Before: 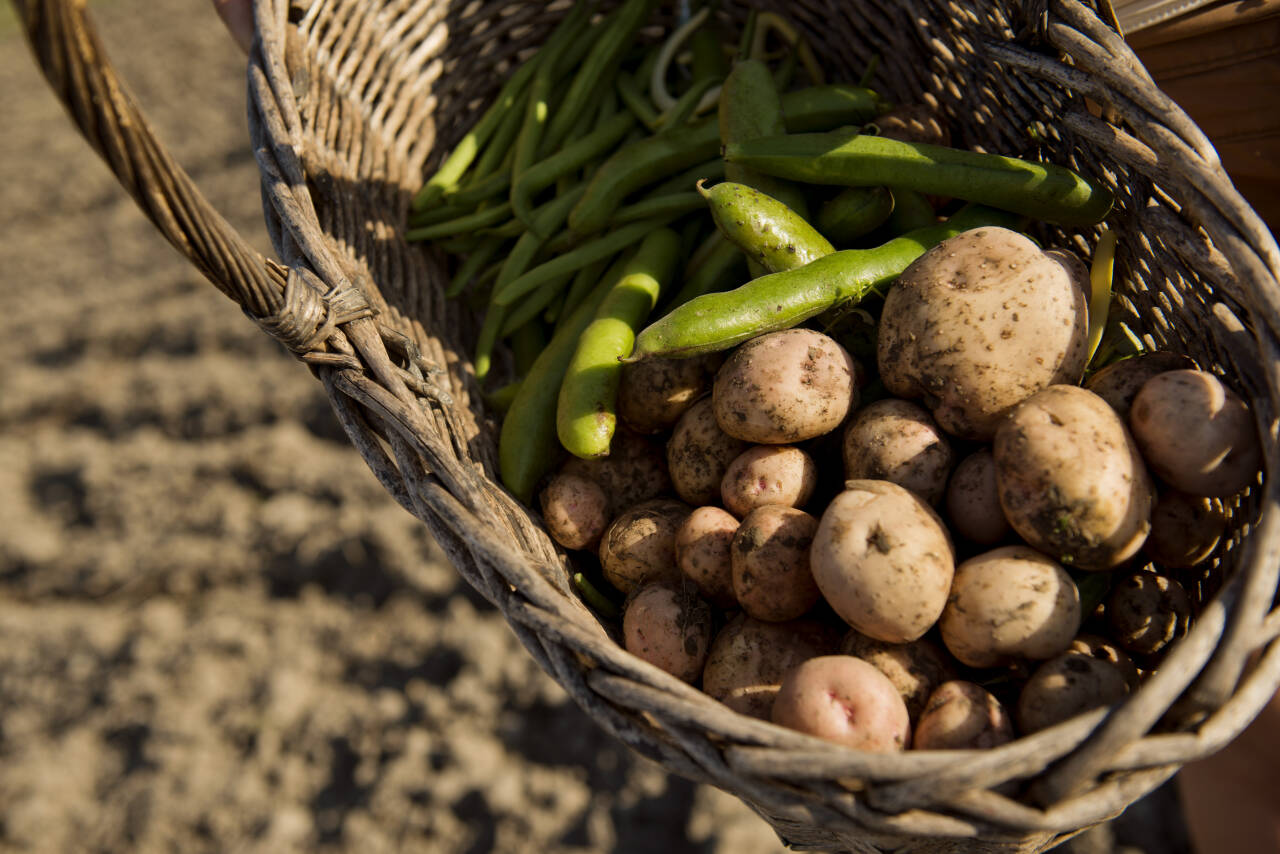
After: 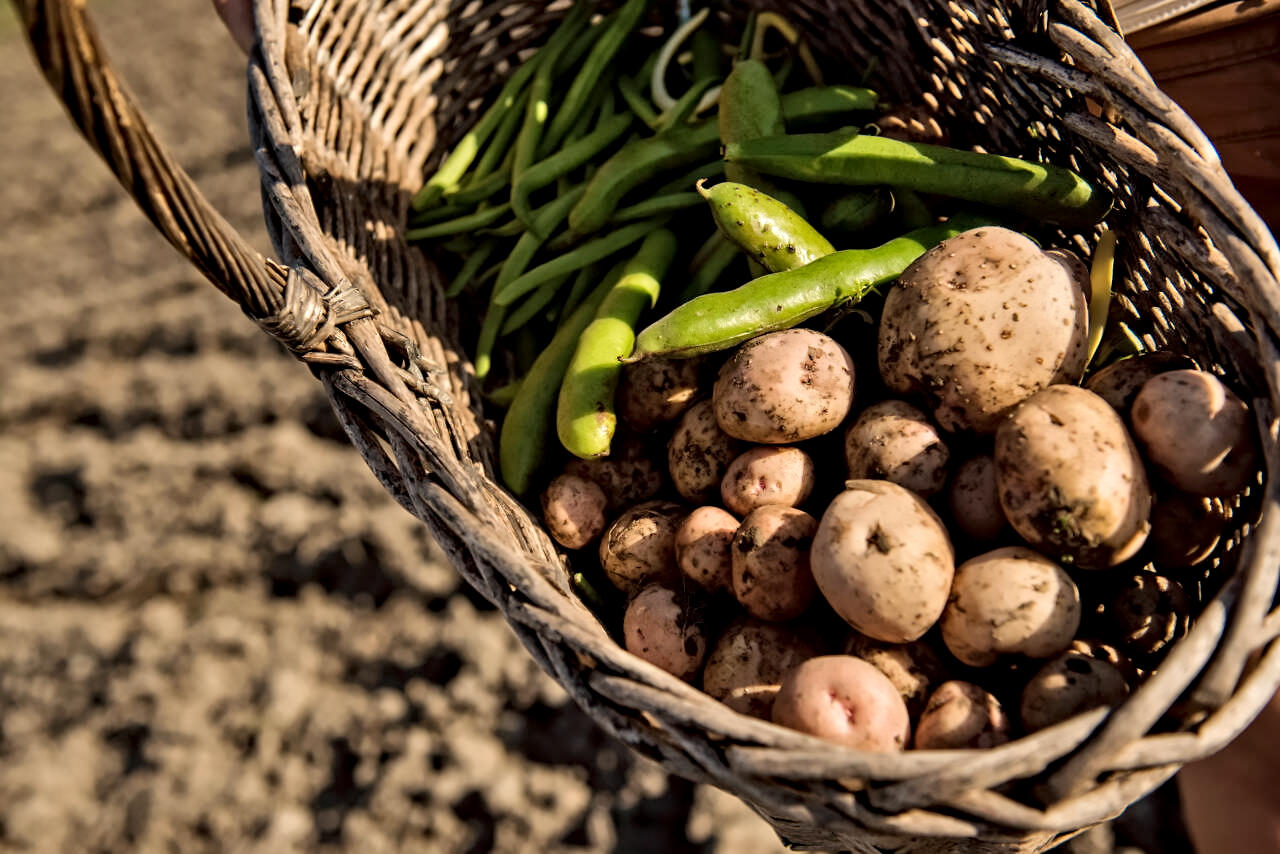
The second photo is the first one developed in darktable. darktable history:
local contrast: highlights 100%, shadows 100%, detail 120%, midtone range 0.2
contrast equalizer: octaves 7, y [[0.502, 0.517, 0.543, 0.576, 0.611, 0.631], [0.5 ×6], [0.5 ×6], [0 ×6], [0 ×6]]
shadows and highlights: soften with gaussian
color zones: curves: ch1 [(0, 0.469) (0.01, 0.469) (0.12, 0.446) (0.248, 0.469) (0.5, 0.5) (0.748, 0.5) (0.99, 0.469) (1, 0.469)]
astrophoto denoise: on, module defaults
